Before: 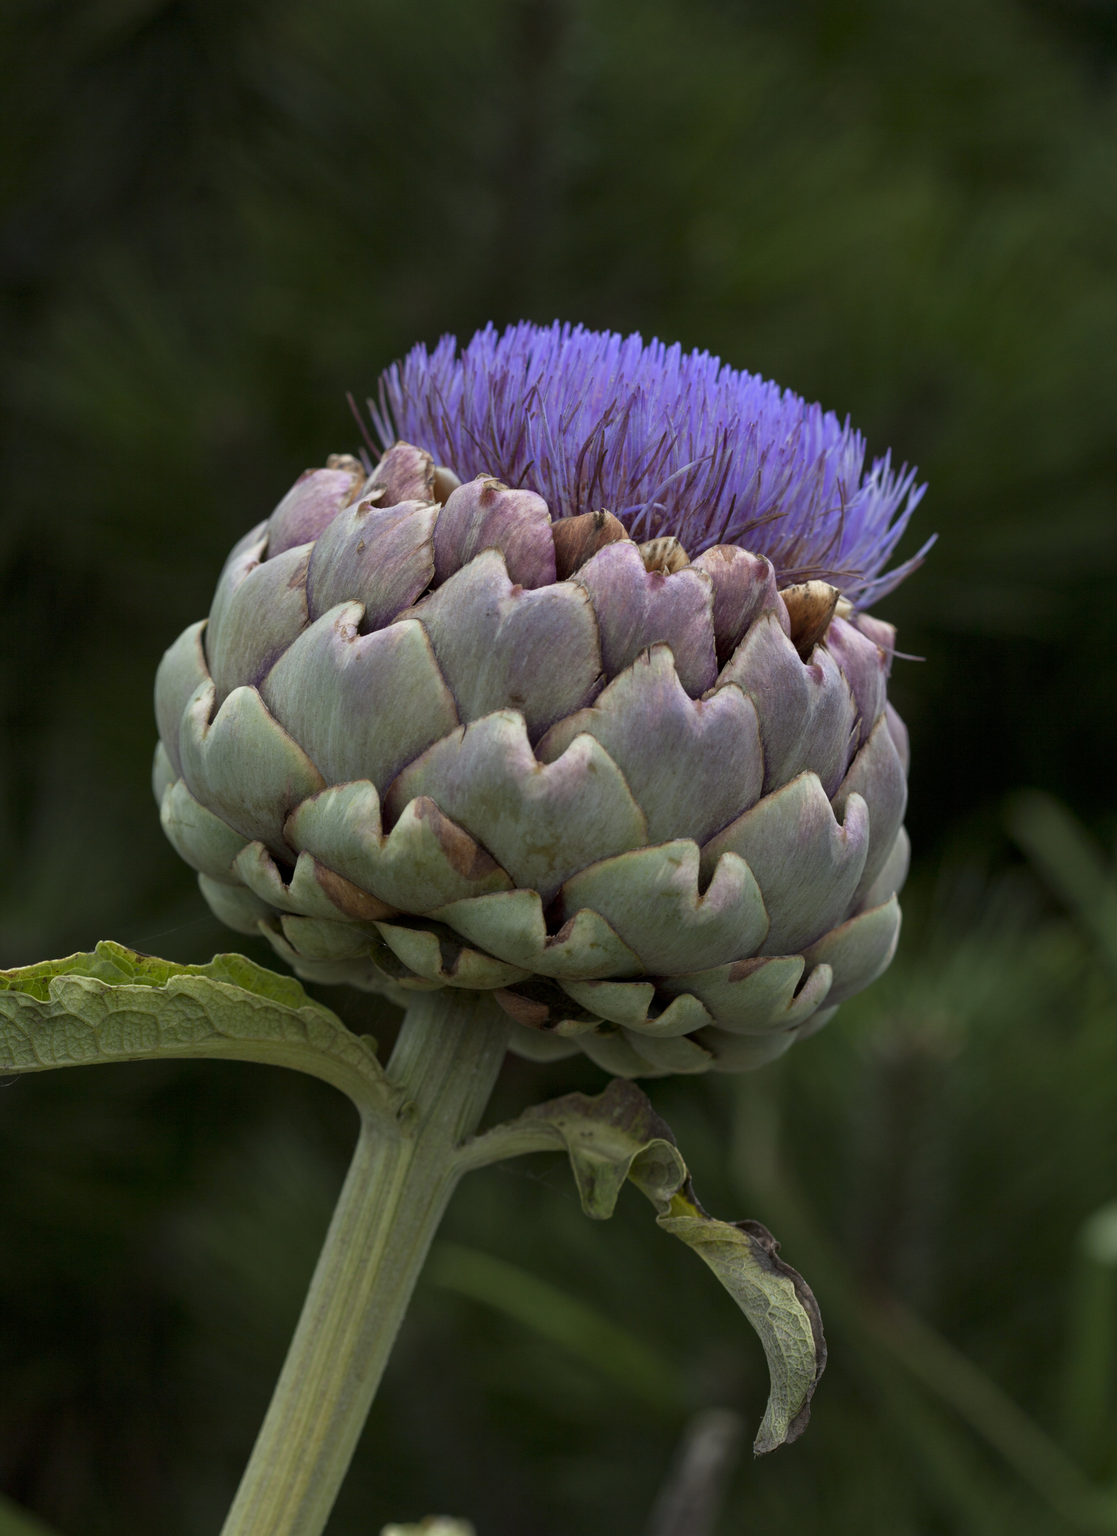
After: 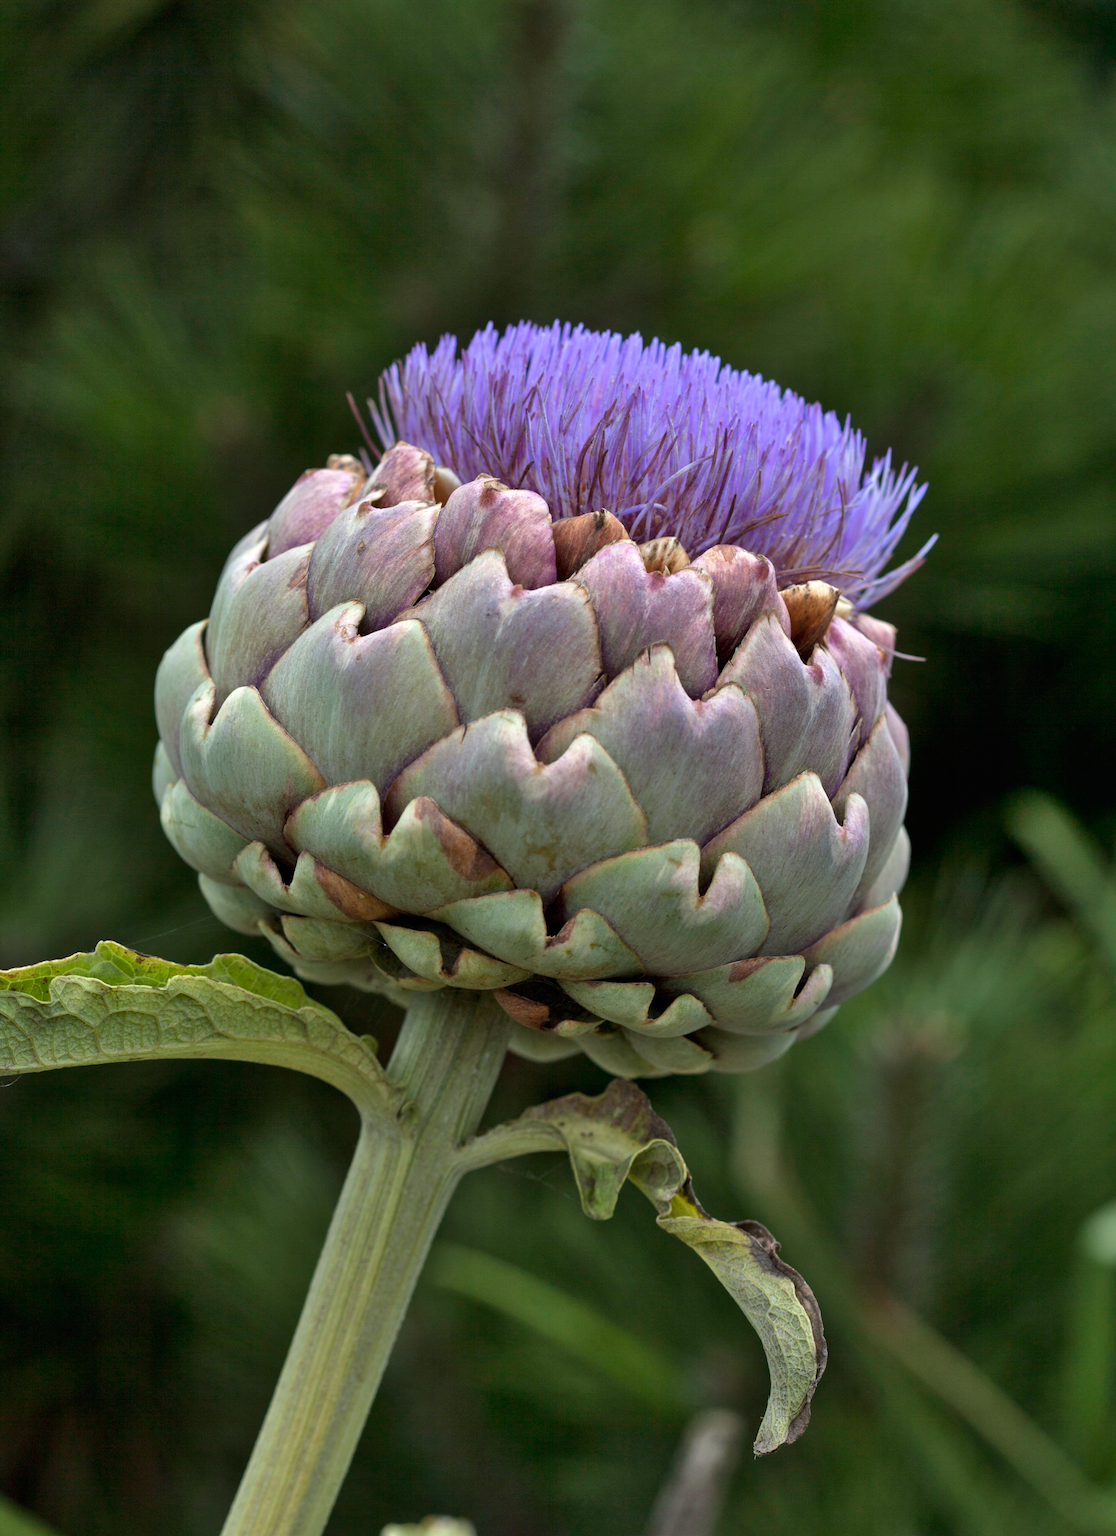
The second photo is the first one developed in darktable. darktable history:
exposure: black level correction 0, exposure 0.498 EV, compensate highlight preservation false
shadows and highlights: low approximation 0.01, soften with gaussian
